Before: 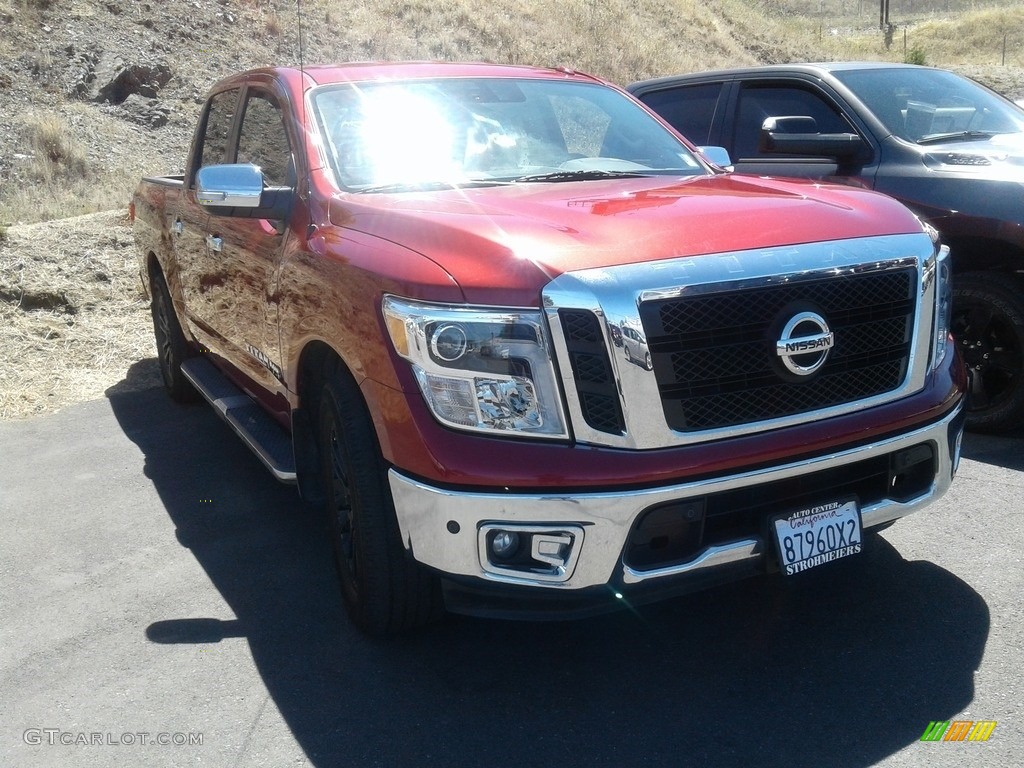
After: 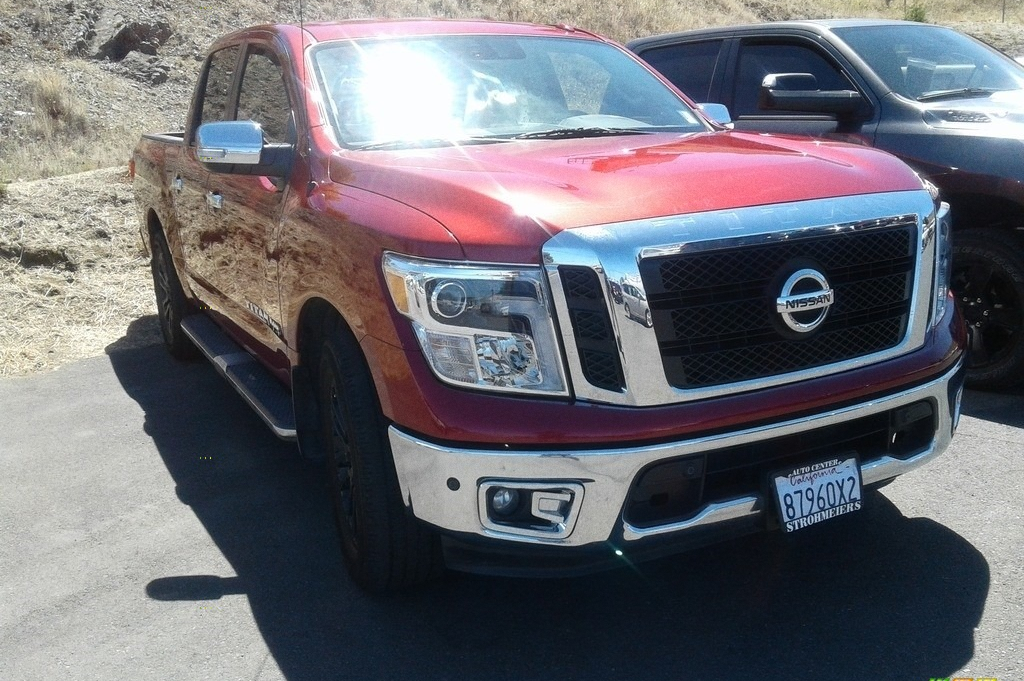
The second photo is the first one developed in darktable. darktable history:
grain: coarseness 0.09 ISO, strength 16.61%
crop and rotate: top 5.609%, bottom 5.609%
